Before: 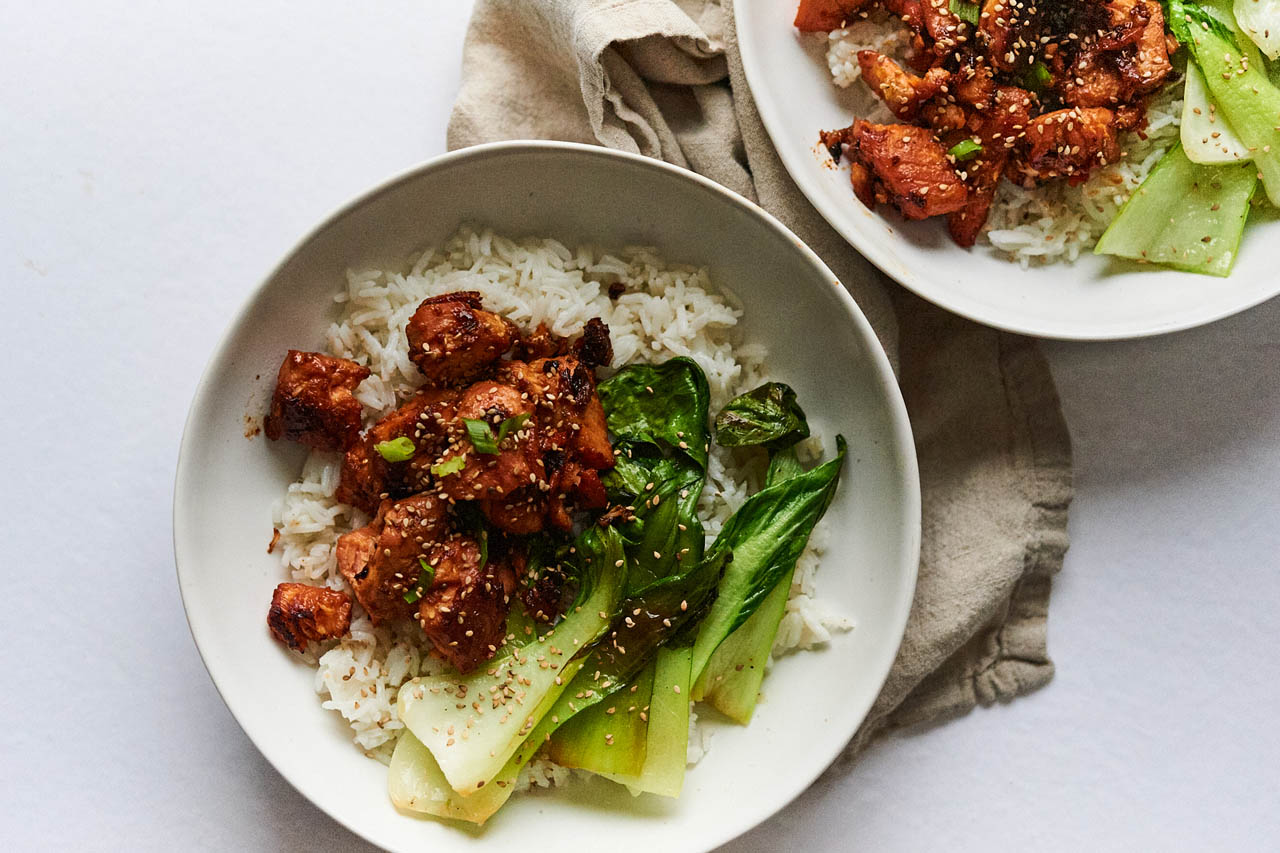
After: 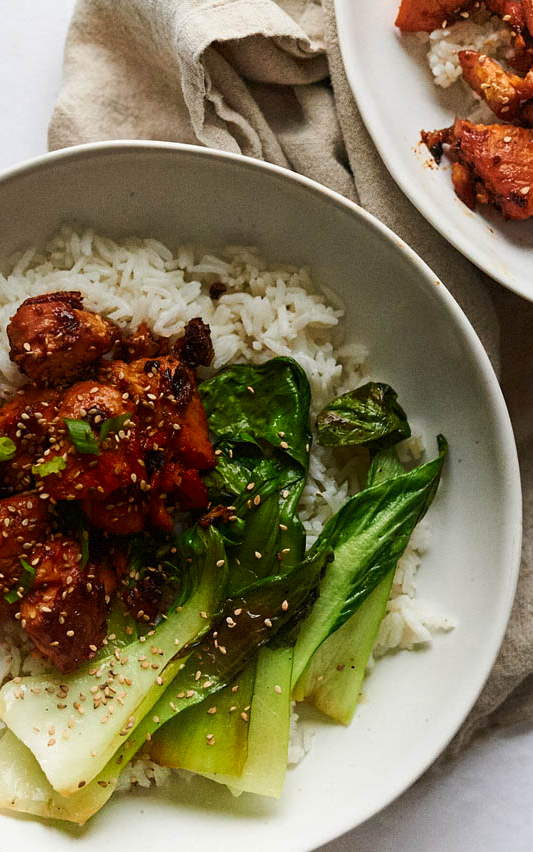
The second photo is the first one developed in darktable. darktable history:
shadows and highlights: shadows -88.03, highlights -35.45, shadows color adjustment 99.15%, highlights color adjustment 0%, soften with gaussian
tone equalizer: on, module defaults
crop: left 31.229%, right 27.105%
color balance rgb: global vibrance -1%, saturation formula JzAzBz (2021)
